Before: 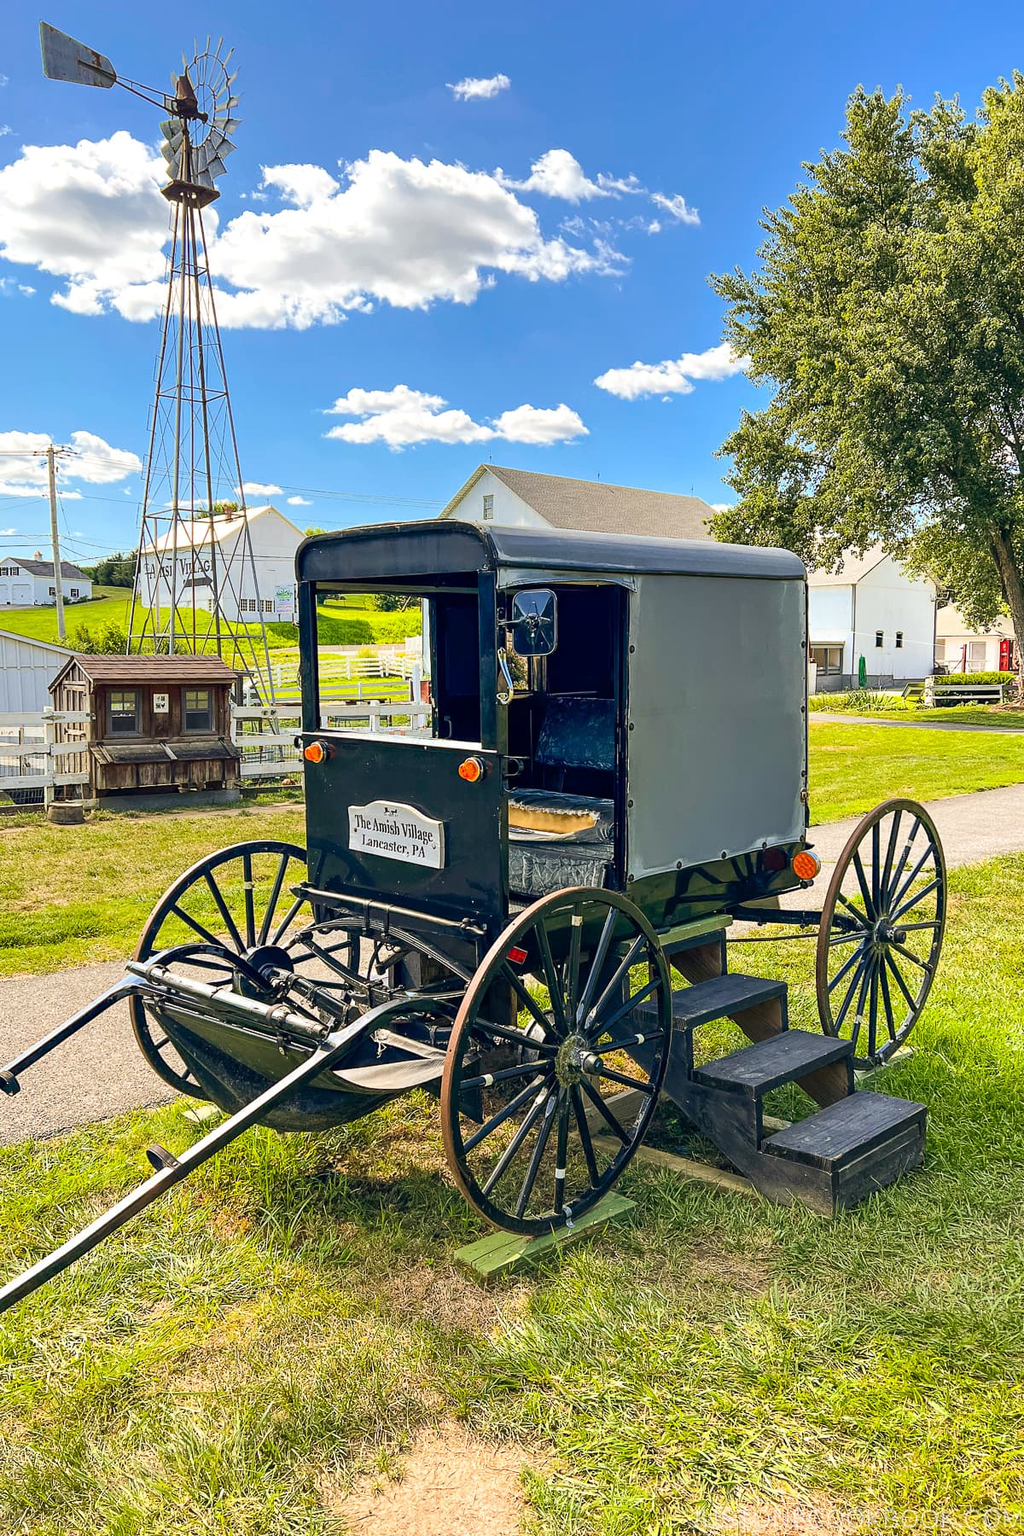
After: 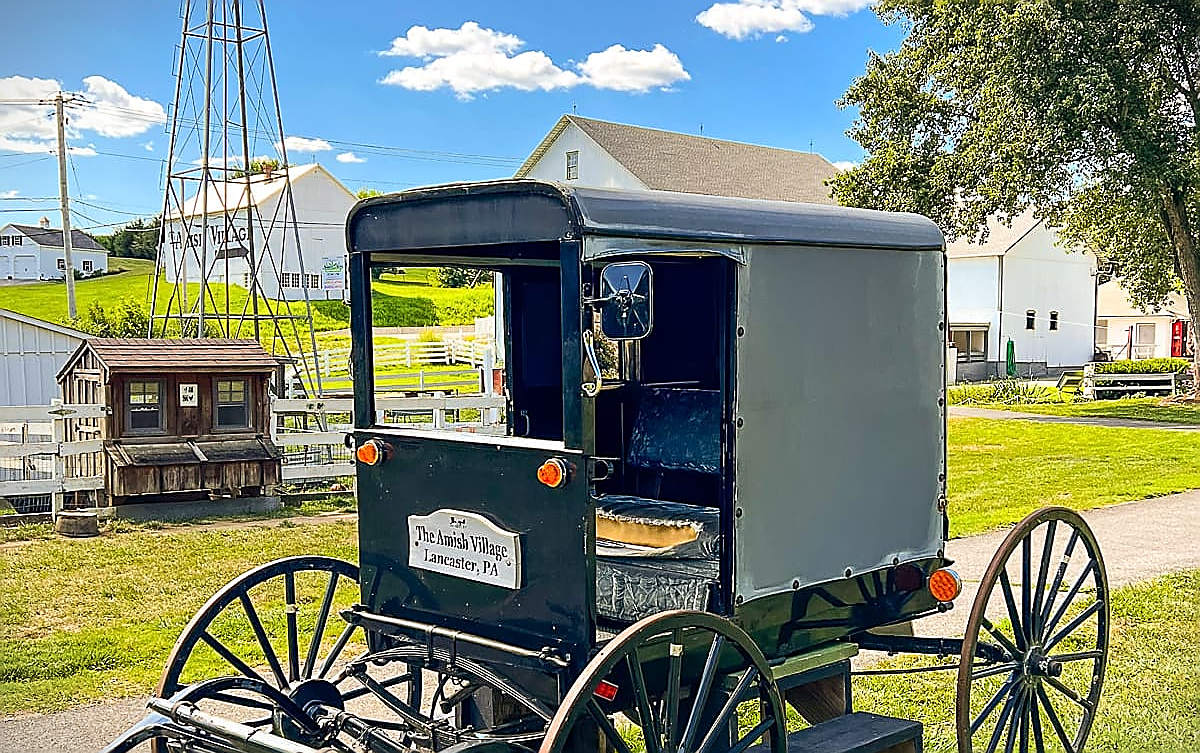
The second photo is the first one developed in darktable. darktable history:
crop and rotate: top 23.84%, bottom 34.294%
sharpen: radius 1.4, amount 1.25, threshold 0.7
vignetting: fall-off start 100%, brightness -0.406, saturation -0.3, width/height ratio 1.324, dithering 8-bit output, unbound false
